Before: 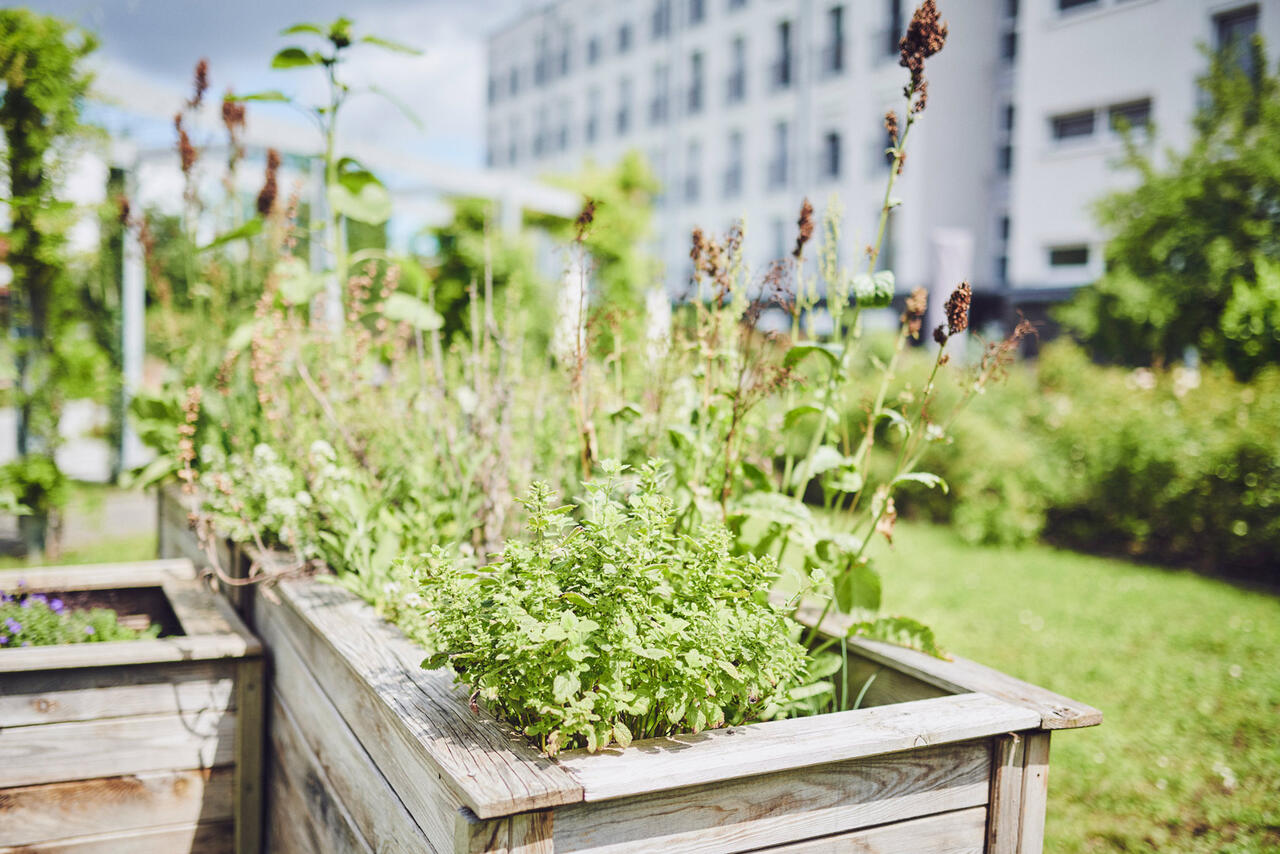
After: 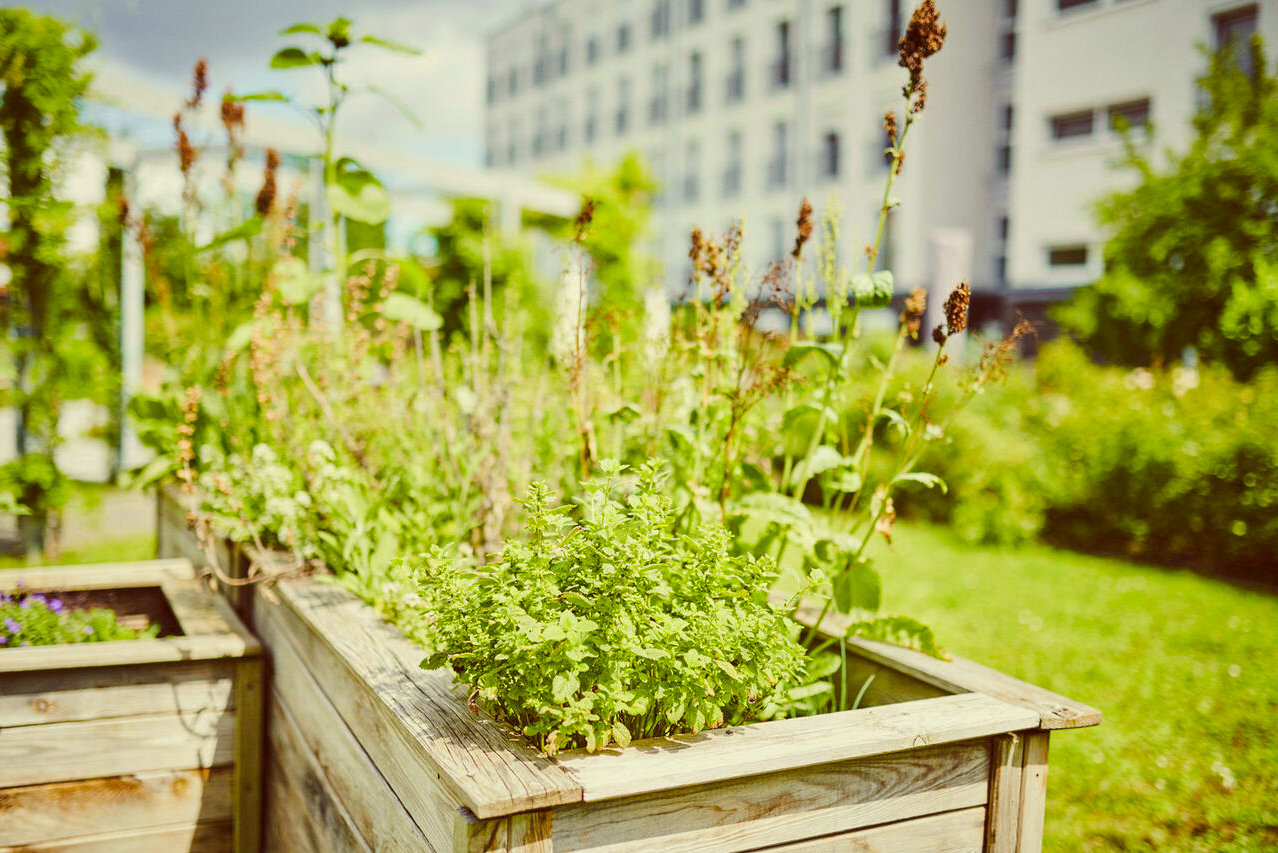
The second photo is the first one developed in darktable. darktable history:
color correction: highlights a* -2.68, highlights b* 2.57
color balance rgb: perceptual saturation grading › global saturation 20%, global vibrance 20%
color balance: lift [1.001, 1.007, 1, 0.993], gamma [1.023, 1.026, 1.01, 0.974], gain [0.964, 1.059, 1.073, 0.927]
crop and rotate: left 0.126%
